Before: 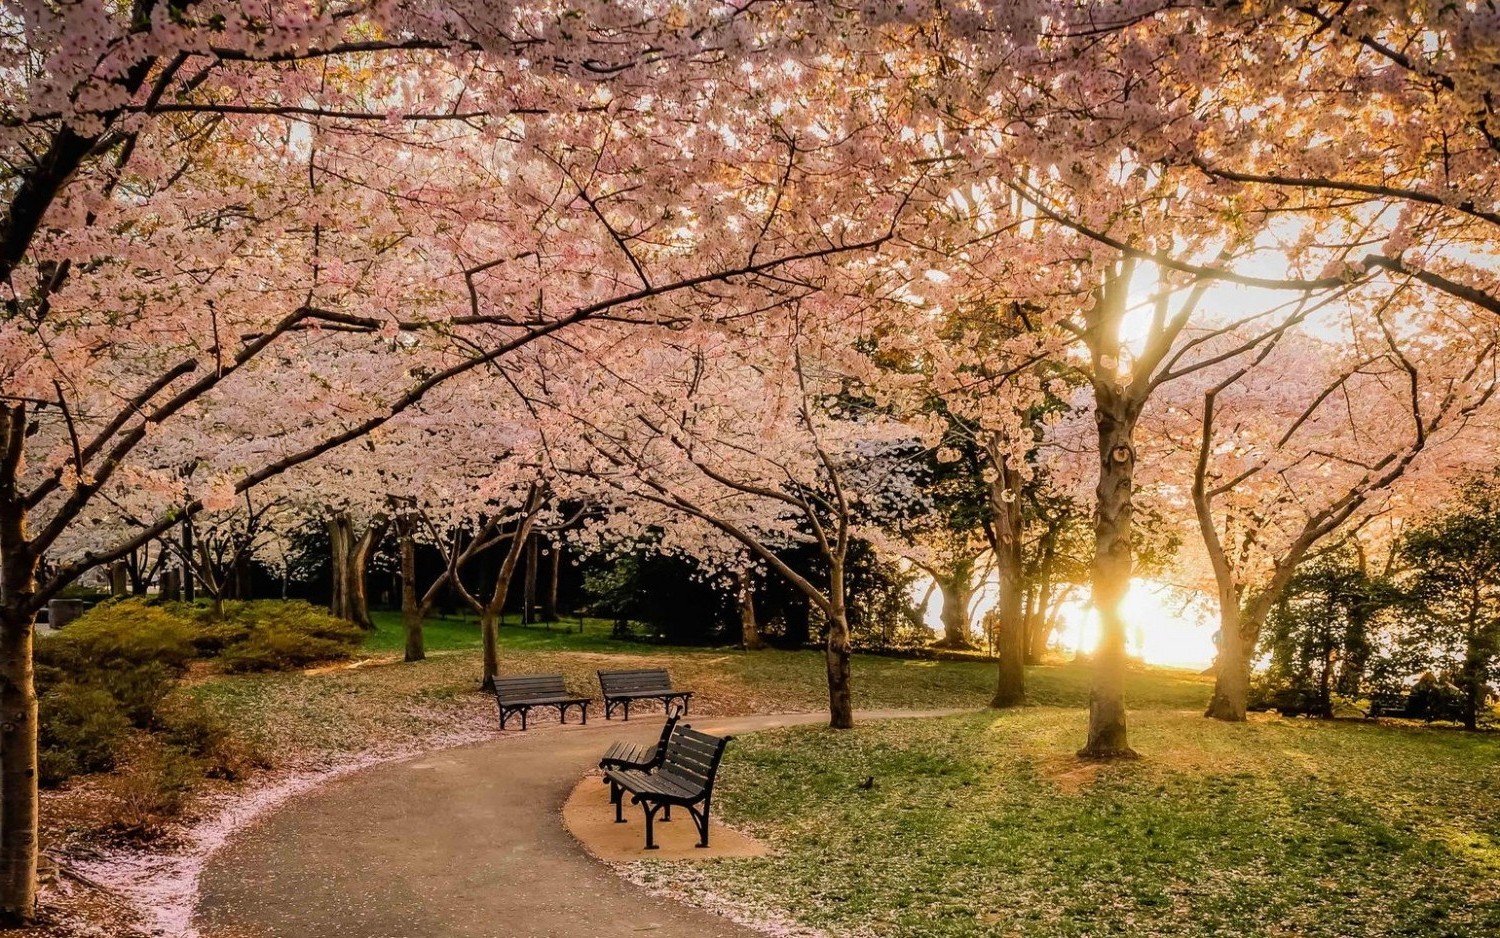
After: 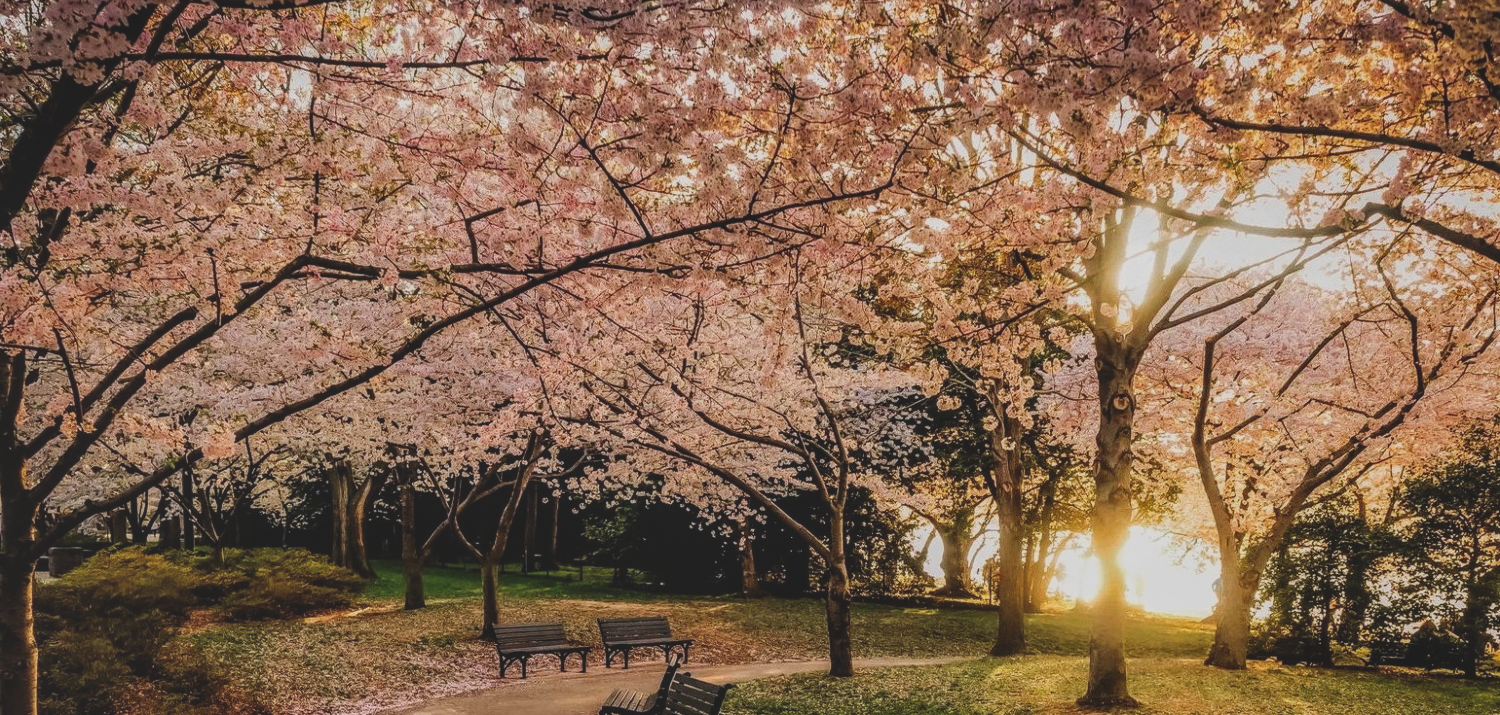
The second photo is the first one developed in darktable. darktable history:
local contrast: highlights 54%, shadows 51%, detail 130%, midtone range 0.459
contrast brightness saturation: contrast 0.029, brightness -0.031
crop: top 5.615%, bottom 18.115%
base curve: curves: ch0 [(0, 0) (0.74, 0.67) (1, 1)], preserve colors none
tone curve: curves: ch0 [(0, 0.148) (0.191, 0.225) (0.712, 0.695) (0.864, 0.797) (1, 0.839)], preserve colors none
